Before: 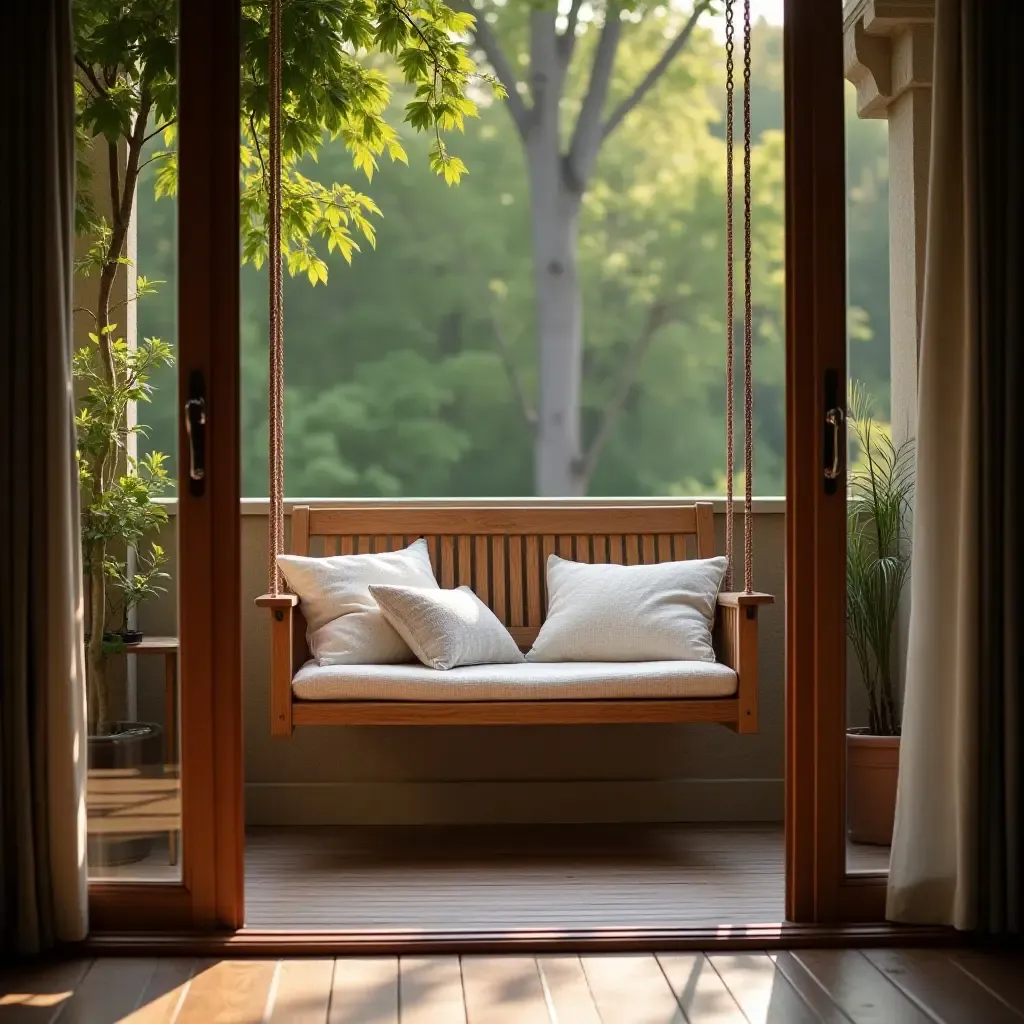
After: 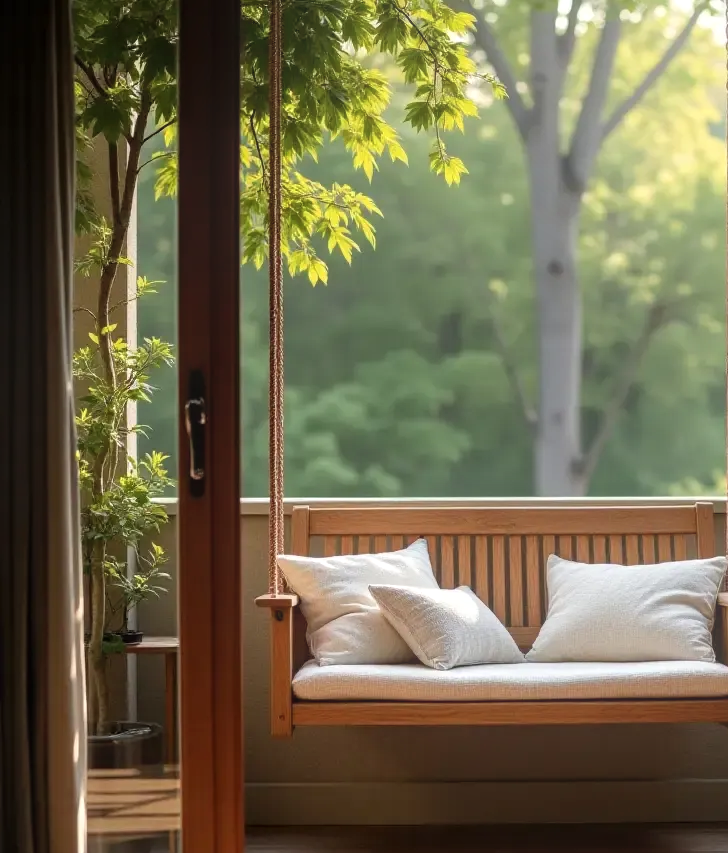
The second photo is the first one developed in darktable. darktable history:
bloom: on, module defaults
crop: right 28.885%, bottom 16.626%
local contrast: on, module defaults
